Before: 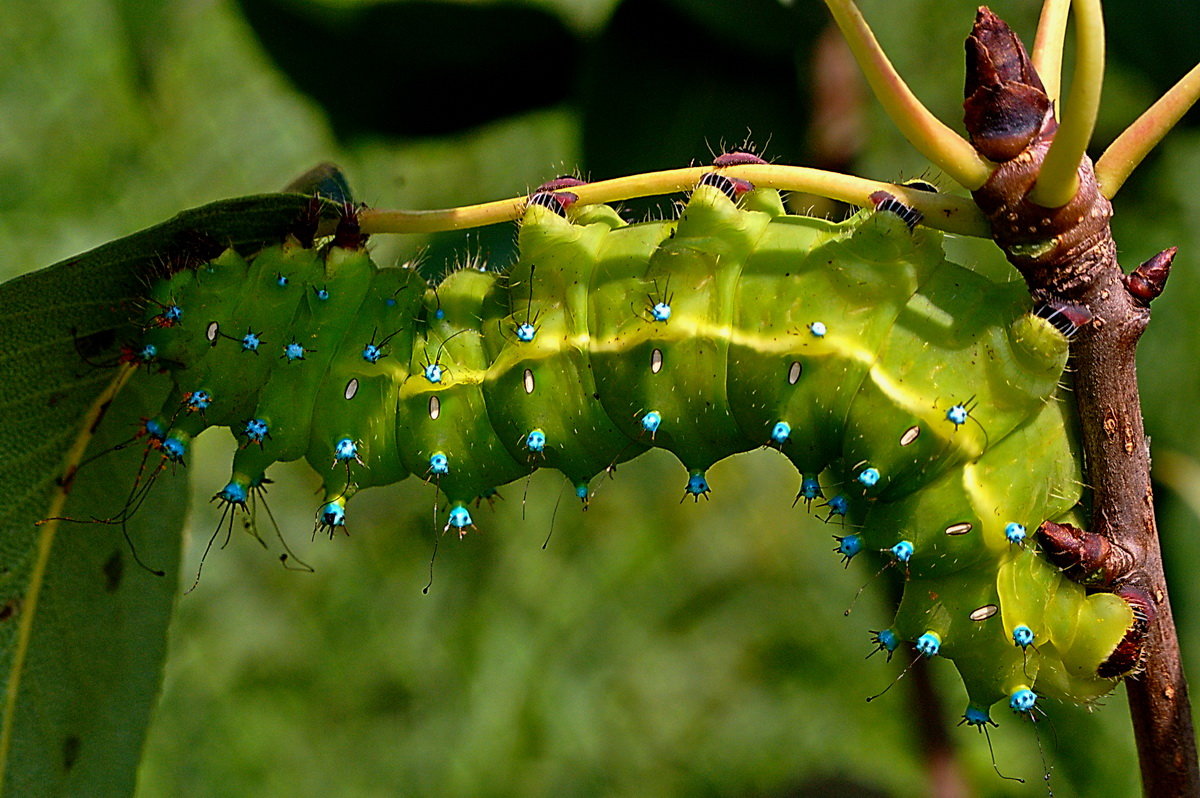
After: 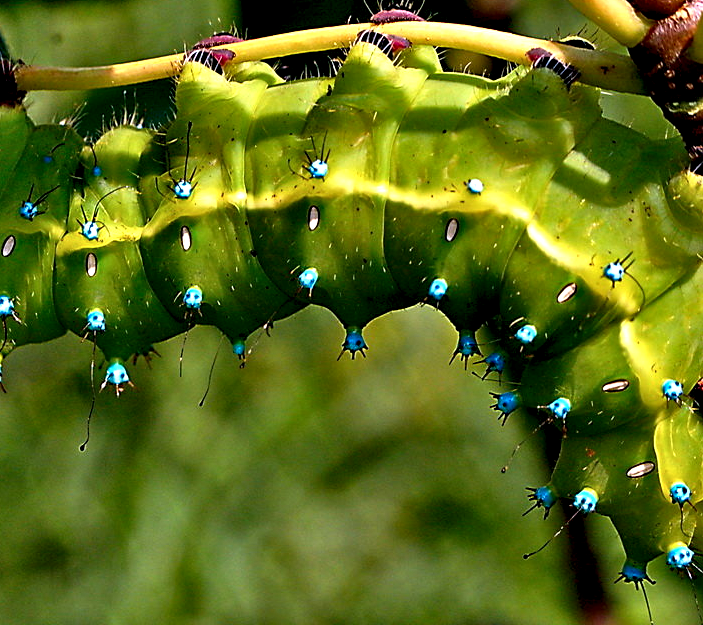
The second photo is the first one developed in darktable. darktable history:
contrast equalizer: y [[0.6 ×6], [0.55 ×6], [0 ×6], [0 ×6], [0 ×6]]
crop and rotate: left 28.626%, top 17.972%, right 12.73%, bottom 3.687%
